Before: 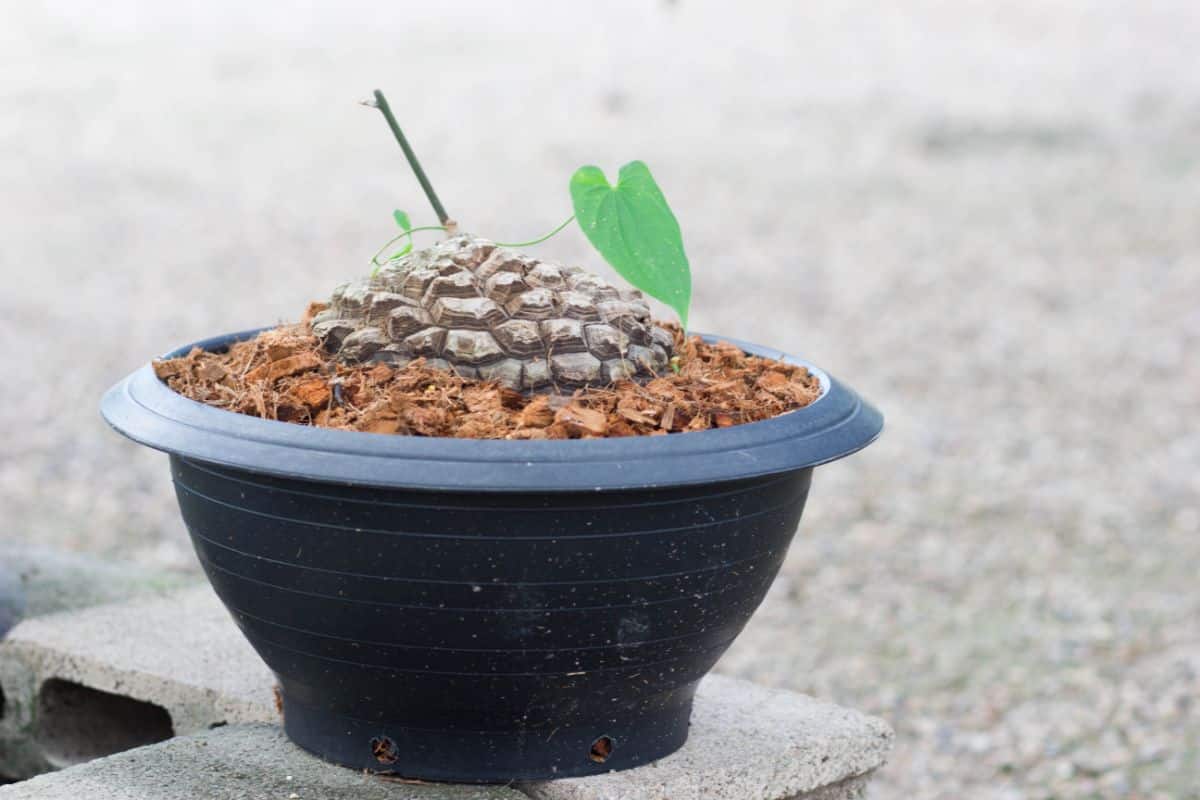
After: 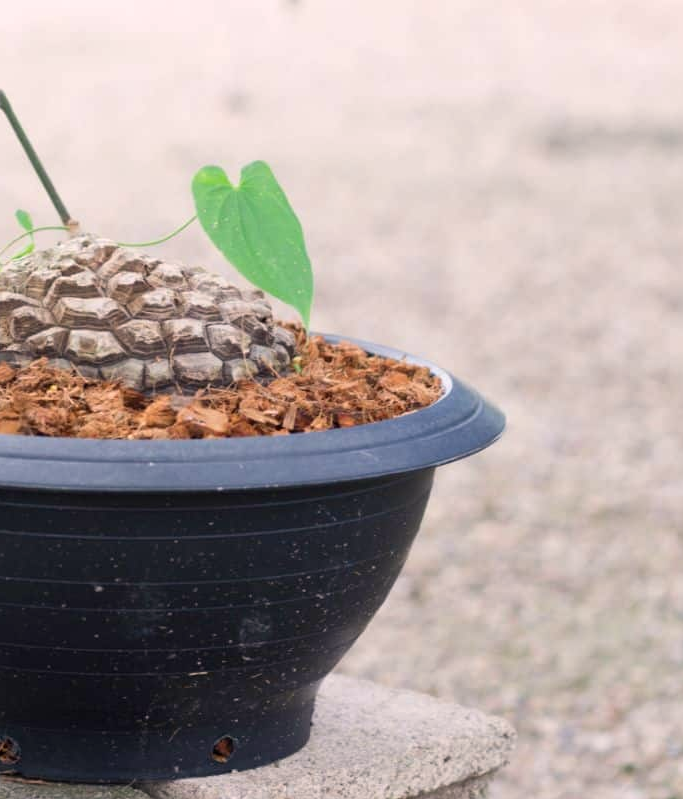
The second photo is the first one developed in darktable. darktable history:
crop: left 31.529%, top 0.008%, right 11.507%
color correction: highlights a* 5.73, highlights b* 4.68
